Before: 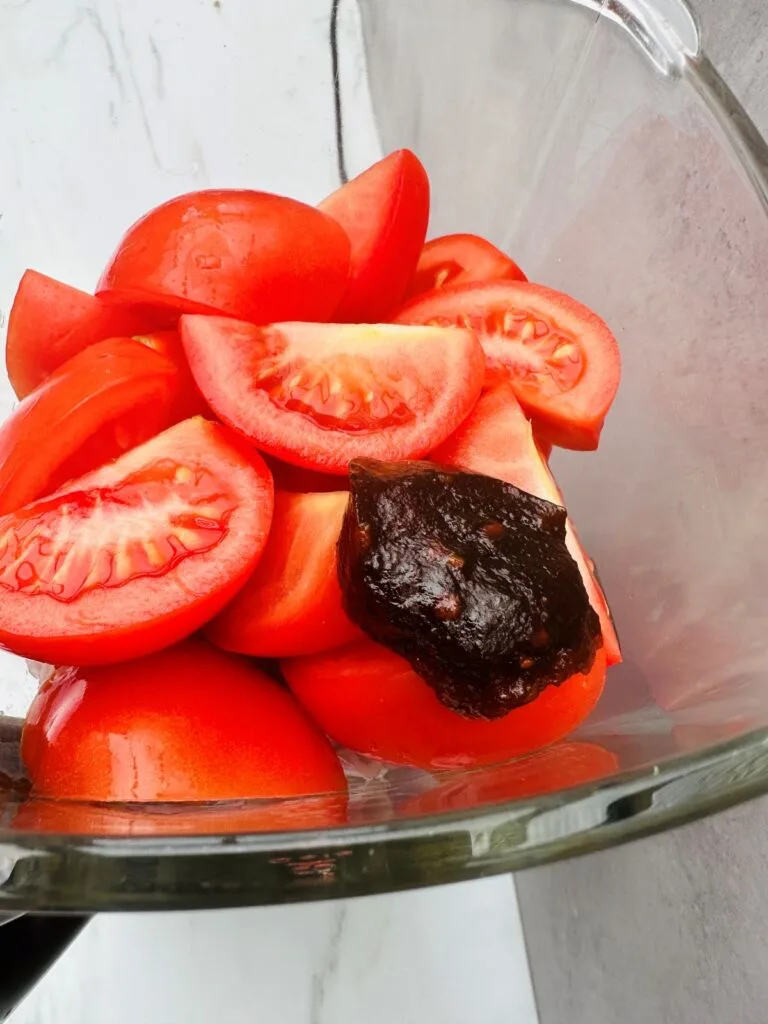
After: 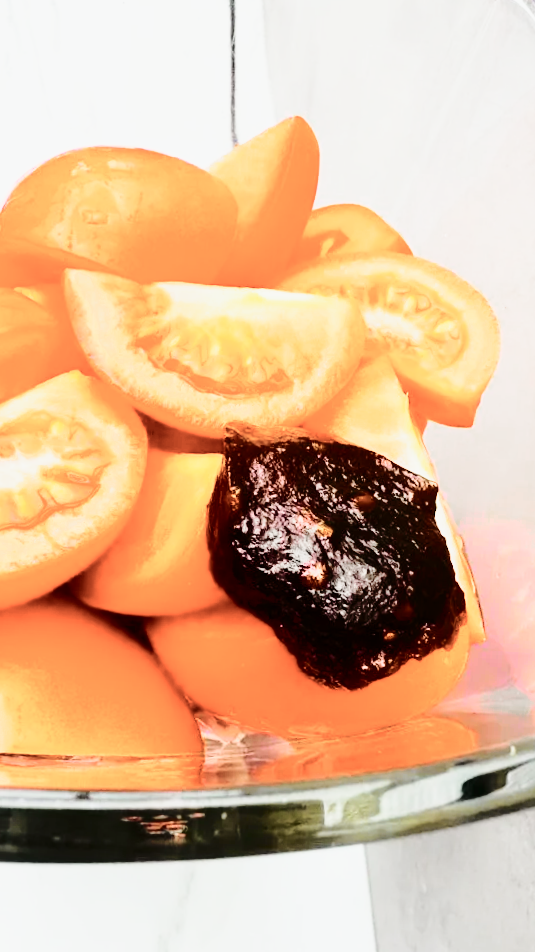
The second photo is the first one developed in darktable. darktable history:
crop and rotate: angle -3.27°, left 14.277%, top 0.028%, right 10.766%, bottom 0.028%
base curve: curves: ch0 [(0, 0) (0.026, 0.03) (0.109, 0.232) (0.351, 0.748) (0.669, 0.968) (1, 1)], preserve colors none
tone curve: curves: ch0 [(0, 0) (0.094, 0.039) (0.243, 0.155) (0.411, 0.482) (0.479, 0.583) (0.654, 0.742) (0.793, 0.851) (0.994, 0.974)]; ch1 [(0, 0) (0.161, 0.092) (0.35, 0.33) (0.392, 0.392) (0.456, 0.456) (0.505, 0.502) (0.537, 0.518) (0.553, 0.53) (0.573, 0.569) (0.718, 0.718) (1, 1)]; ch2 [(0, 0) (0.346, 0.362) (0.411, 0.412) (0.502, 0.502) (0.531, 0.521) (0.576, 0.553) (0.615, 0.621) (1, 1)], color space Lab, independent channels, preserve colors none
color zones: curves: ch0 [(0, 0.559) (0.153, 0.551) (0.229, 0.5) (0.429, 0.5) (0.571, 0.5) (0.714, 0.5) (0.857, 0.5) (1, 0.559)]; ch1 [(0, 0.417) (0.112, 0.336) (0.213, 0.26) (0.429, 0.34) (0.571, 0.35) (0.683, 0.331) (0.857, 0.344) (1, 0.417)]
color balance rgb: linear chroma grading › global chroma 15%, perceptual saturation grading › global saturation 30%
